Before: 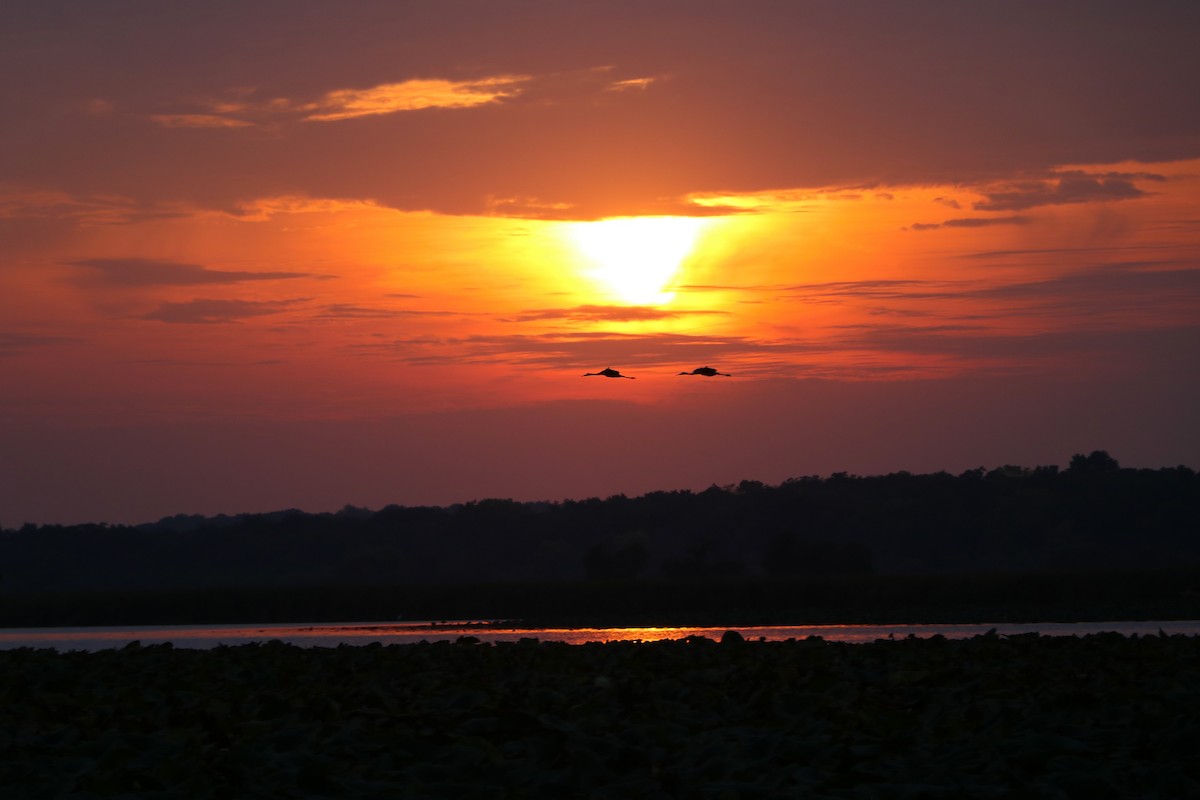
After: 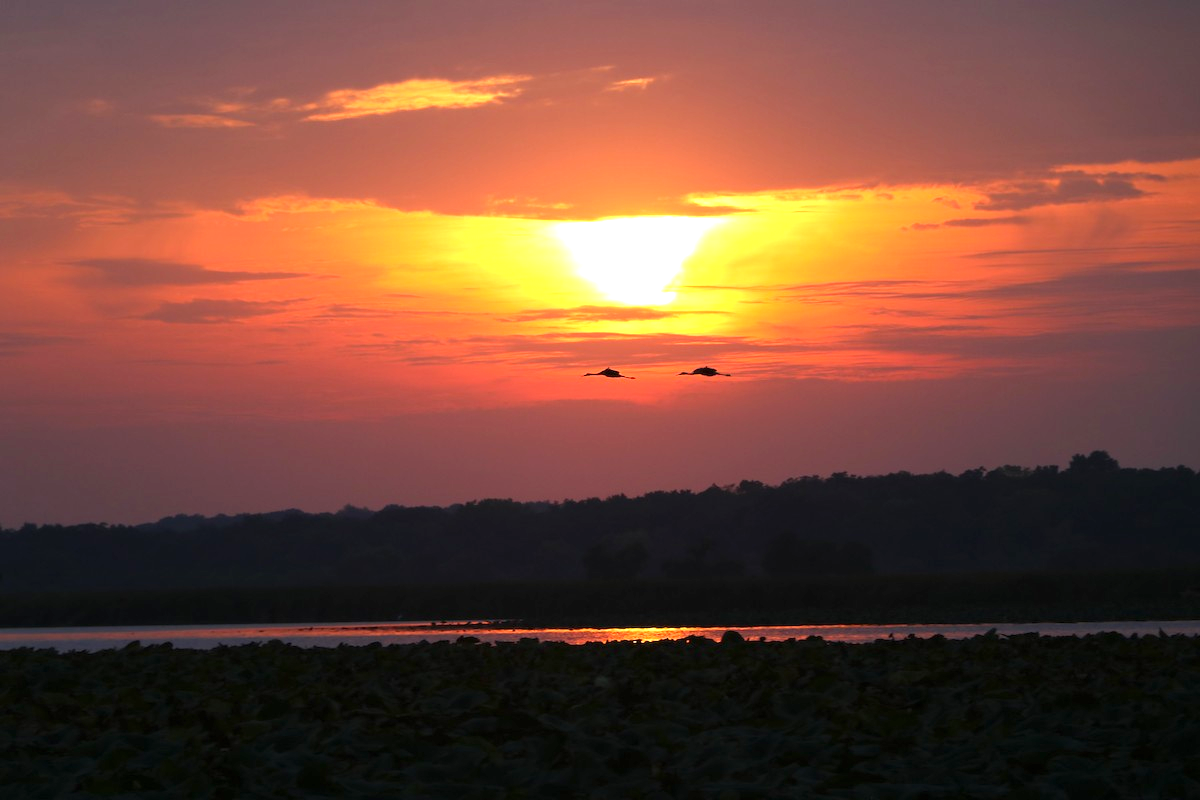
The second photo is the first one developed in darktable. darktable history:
exposure: black level correction 0, exposure 0.897 EV, compensate exposure bias true, compensate highlight preservation false
